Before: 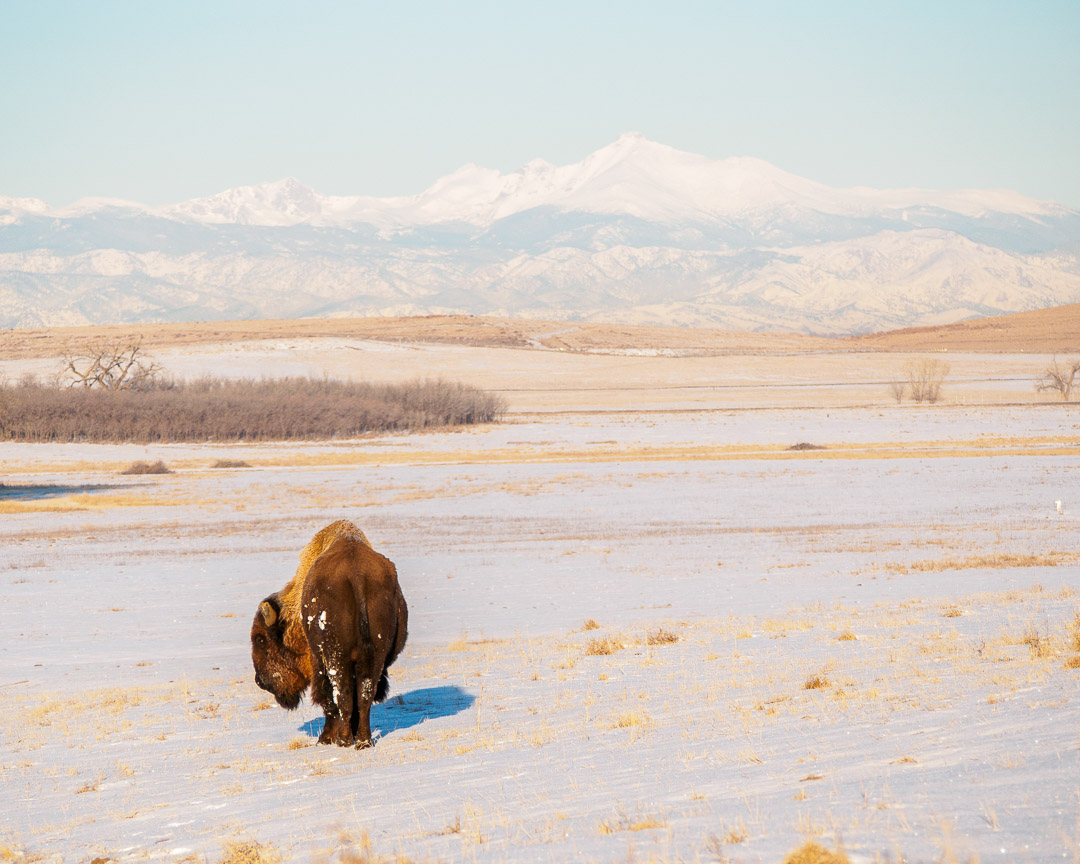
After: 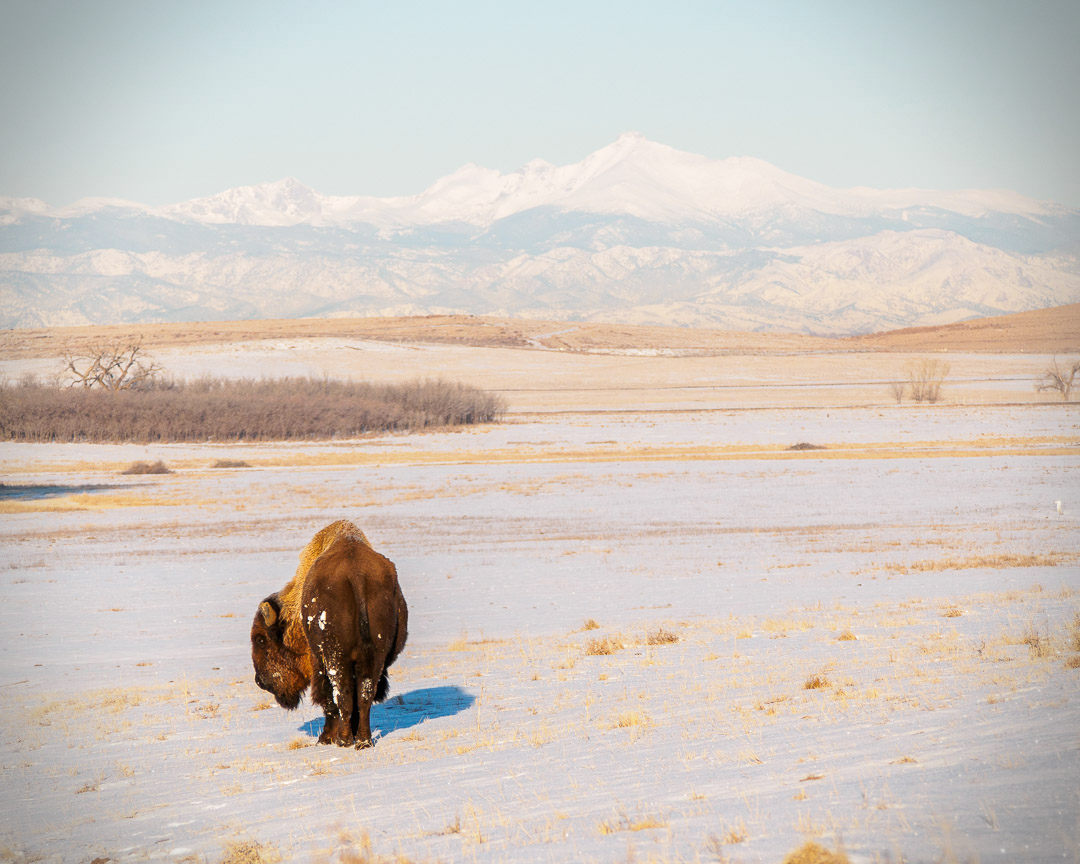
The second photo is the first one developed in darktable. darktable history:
vignetting: dithering 8-bit output, unbound false
